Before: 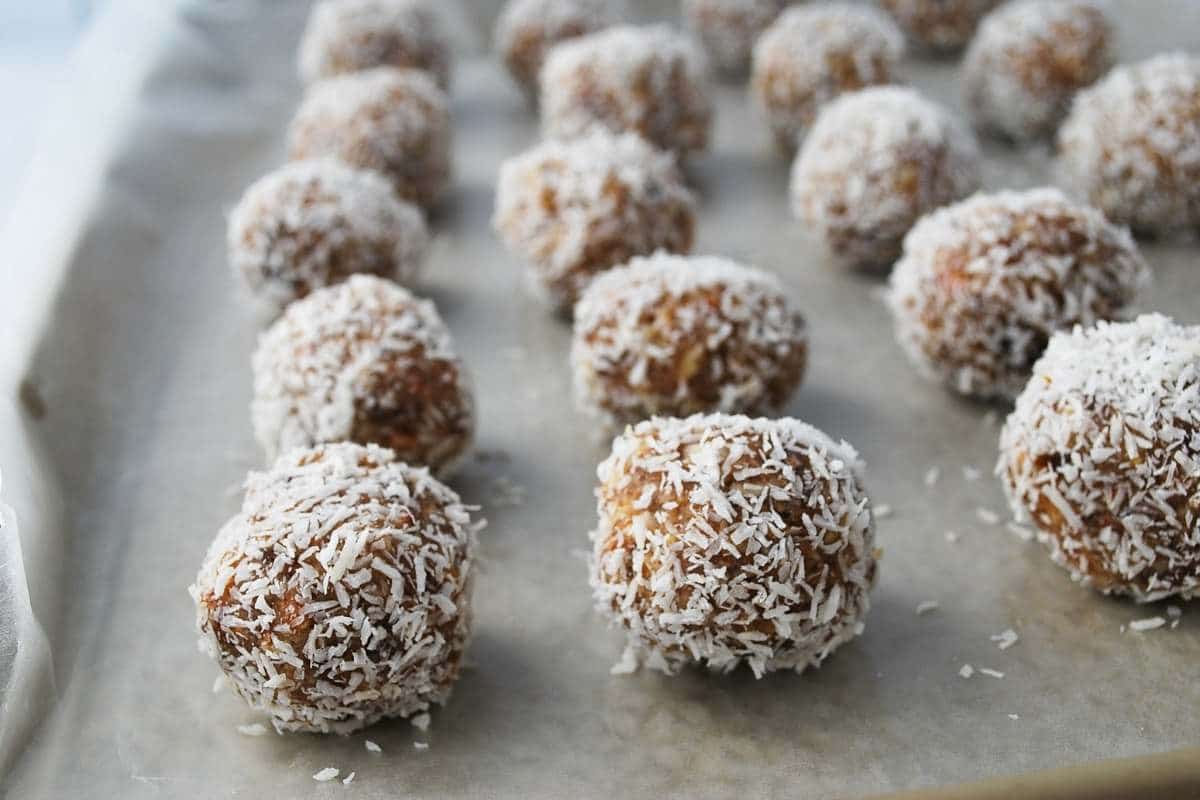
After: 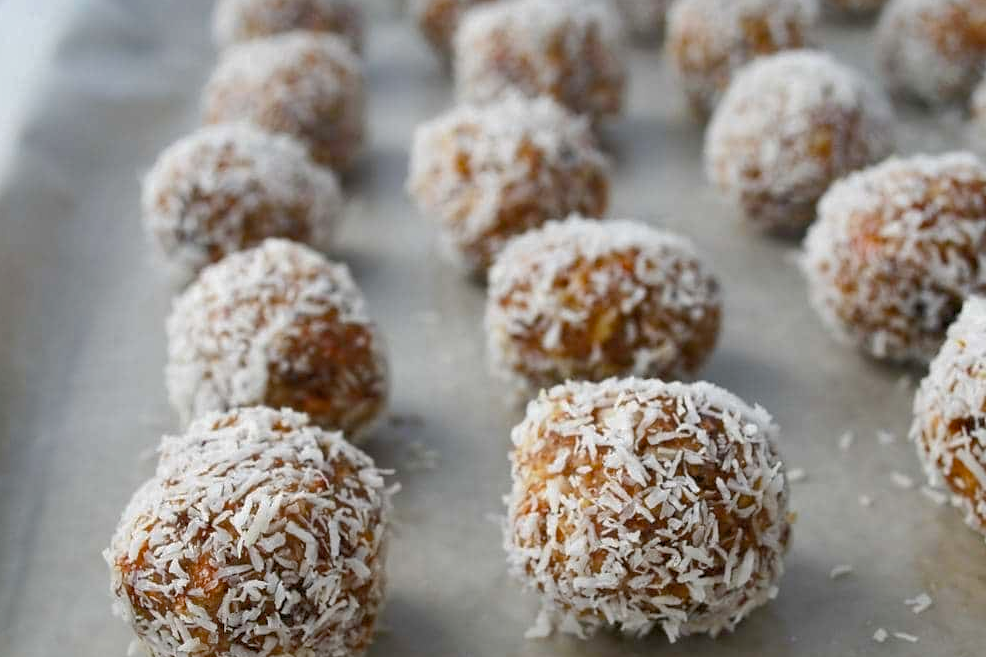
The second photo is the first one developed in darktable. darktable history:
crop and rotate: left 7.196%, top 4.574%, right 10.605%, bottom 13.178%
shadows and highlights: on, module defaults
exposure: black level correction 0.002, compensate highlight preservation false
color balance rgb: perceptual saturation grading › global saturation 20%, perceptual saturation grading › highlights -25%, perceptual saturation grading › shadows 25%
